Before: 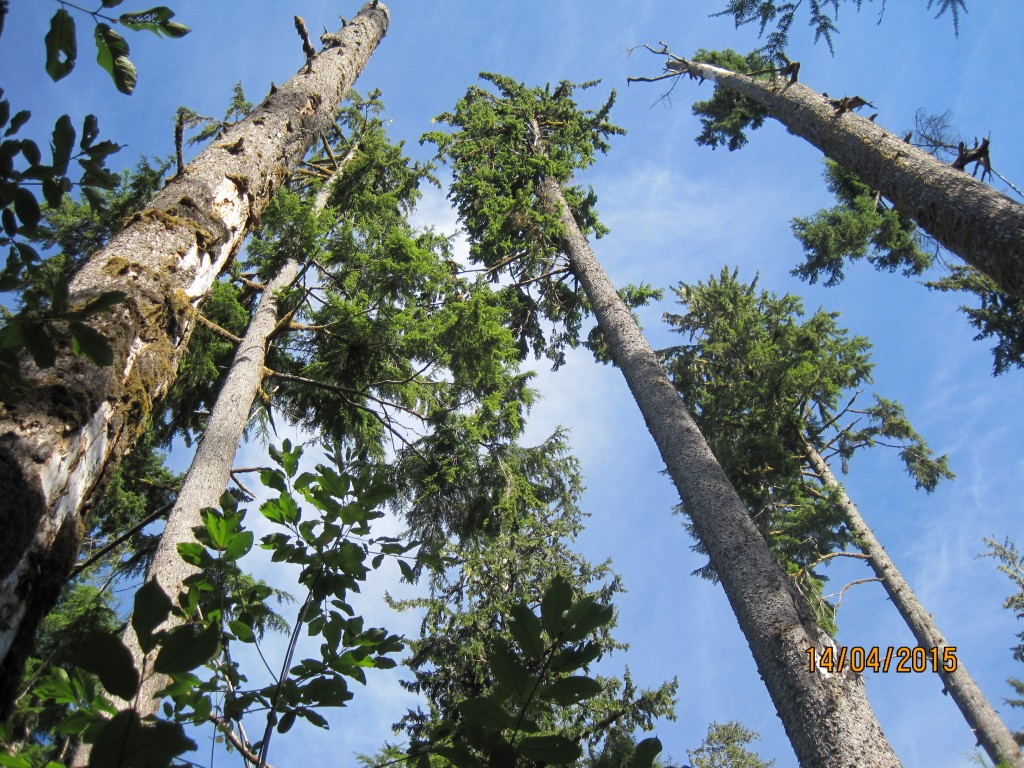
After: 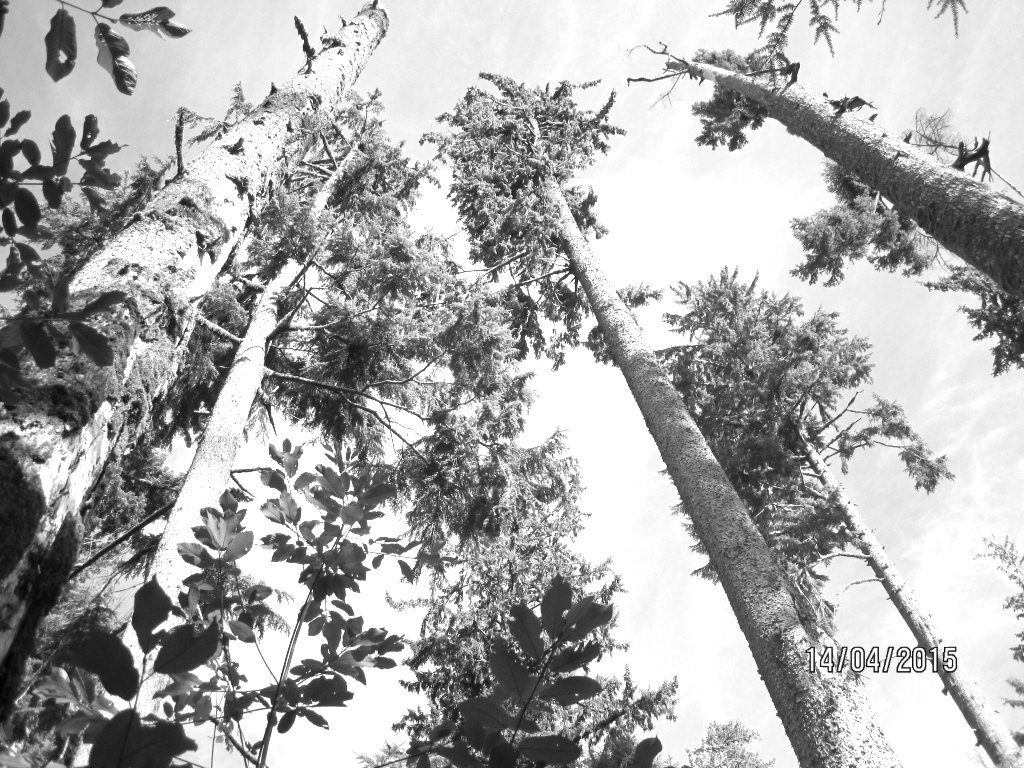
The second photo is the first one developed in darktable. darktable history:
exposure: black level correction 0, exposure 1.199 EV, compensate highlight preservation false
color zones: curves: ch1 [(0, -0.014) (0.143, -0.013) (0.286, -0.013) (0.429, -0.016) (0.571, -0.019) (0.714, -0.015) (0.857, 0.002) (1, -0.014)]
